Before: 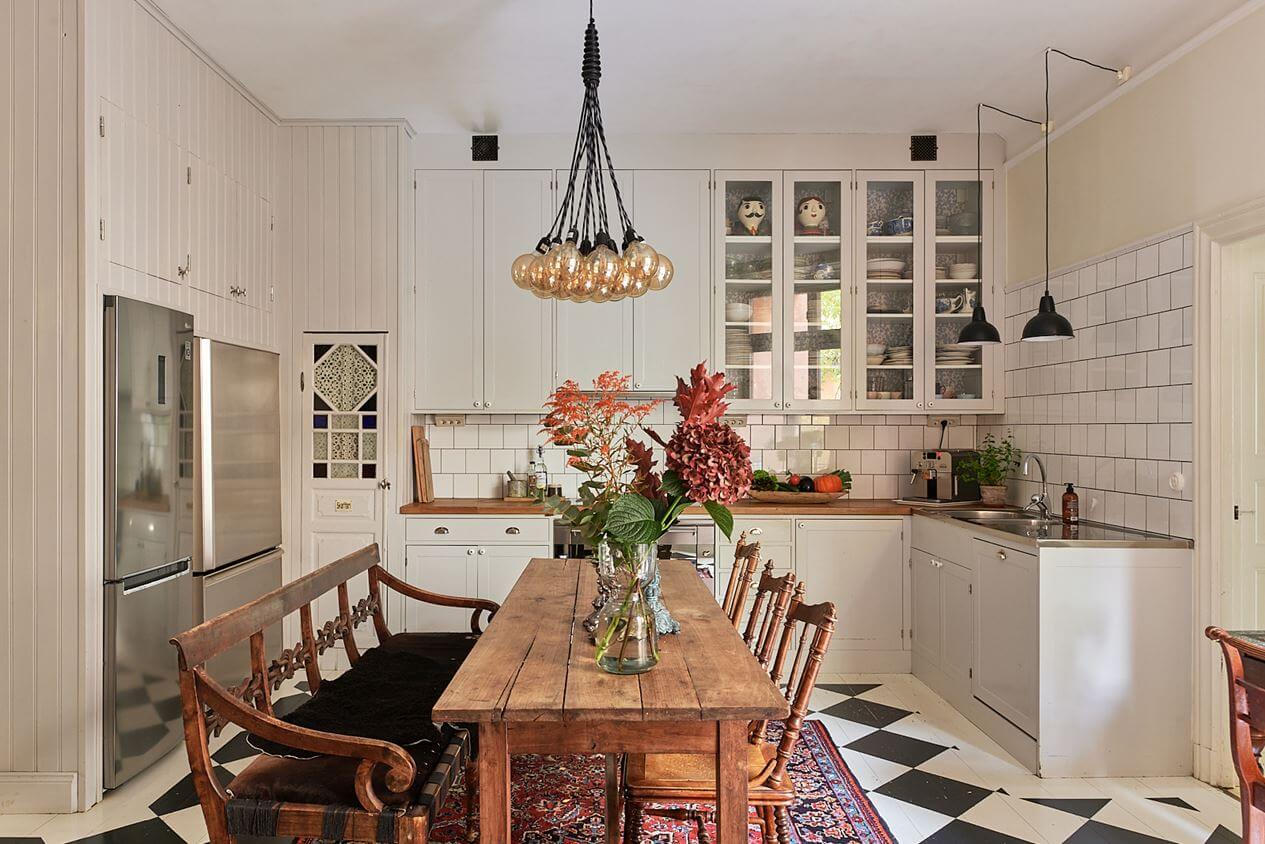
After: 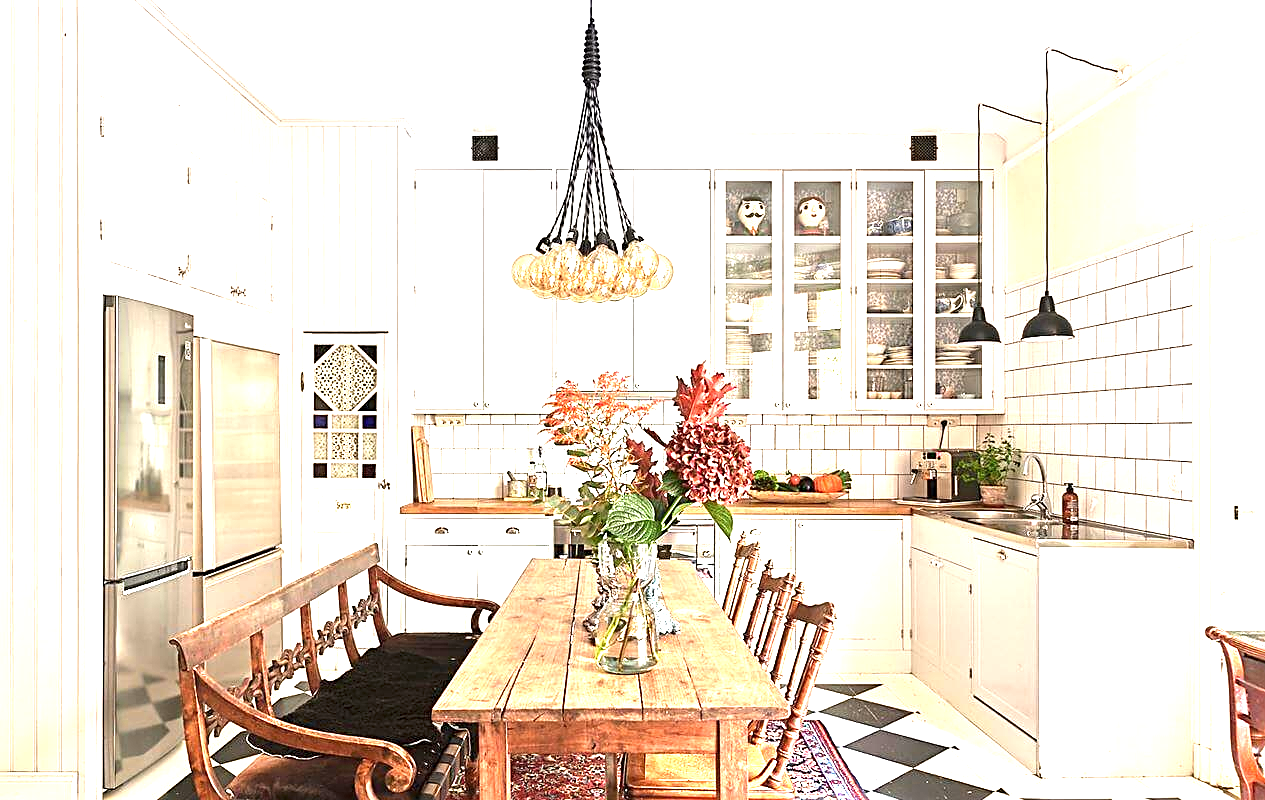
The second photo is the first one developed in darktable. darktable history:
crop and rotate: top 0.01%, bottom 5.121%
exposure: black level correction 0, exposure 1.961 EV, compensate highlight preservation false
sharpen: radius 2.761
